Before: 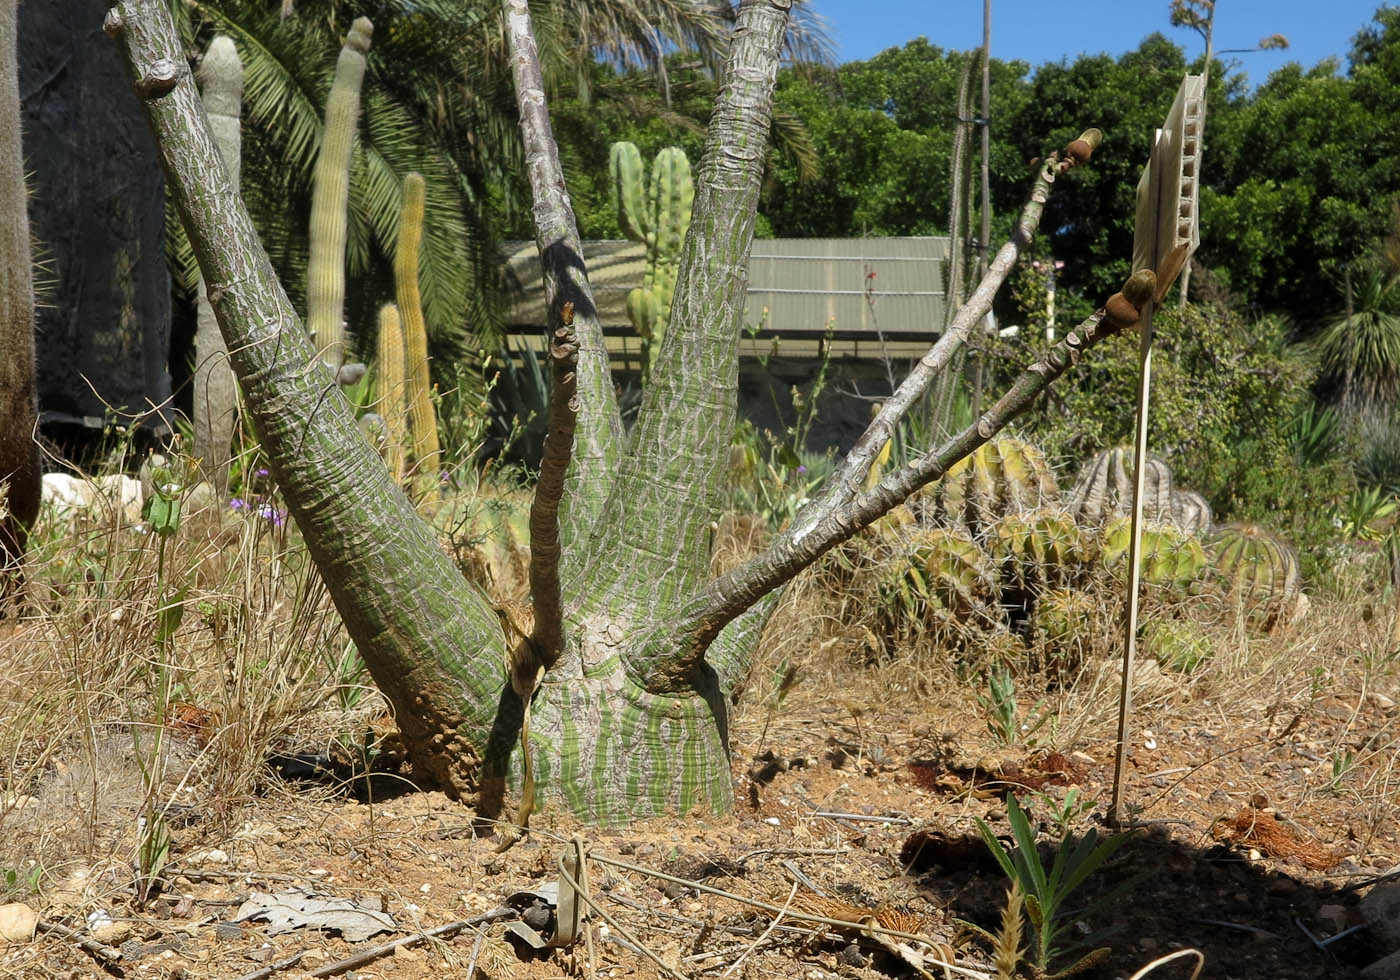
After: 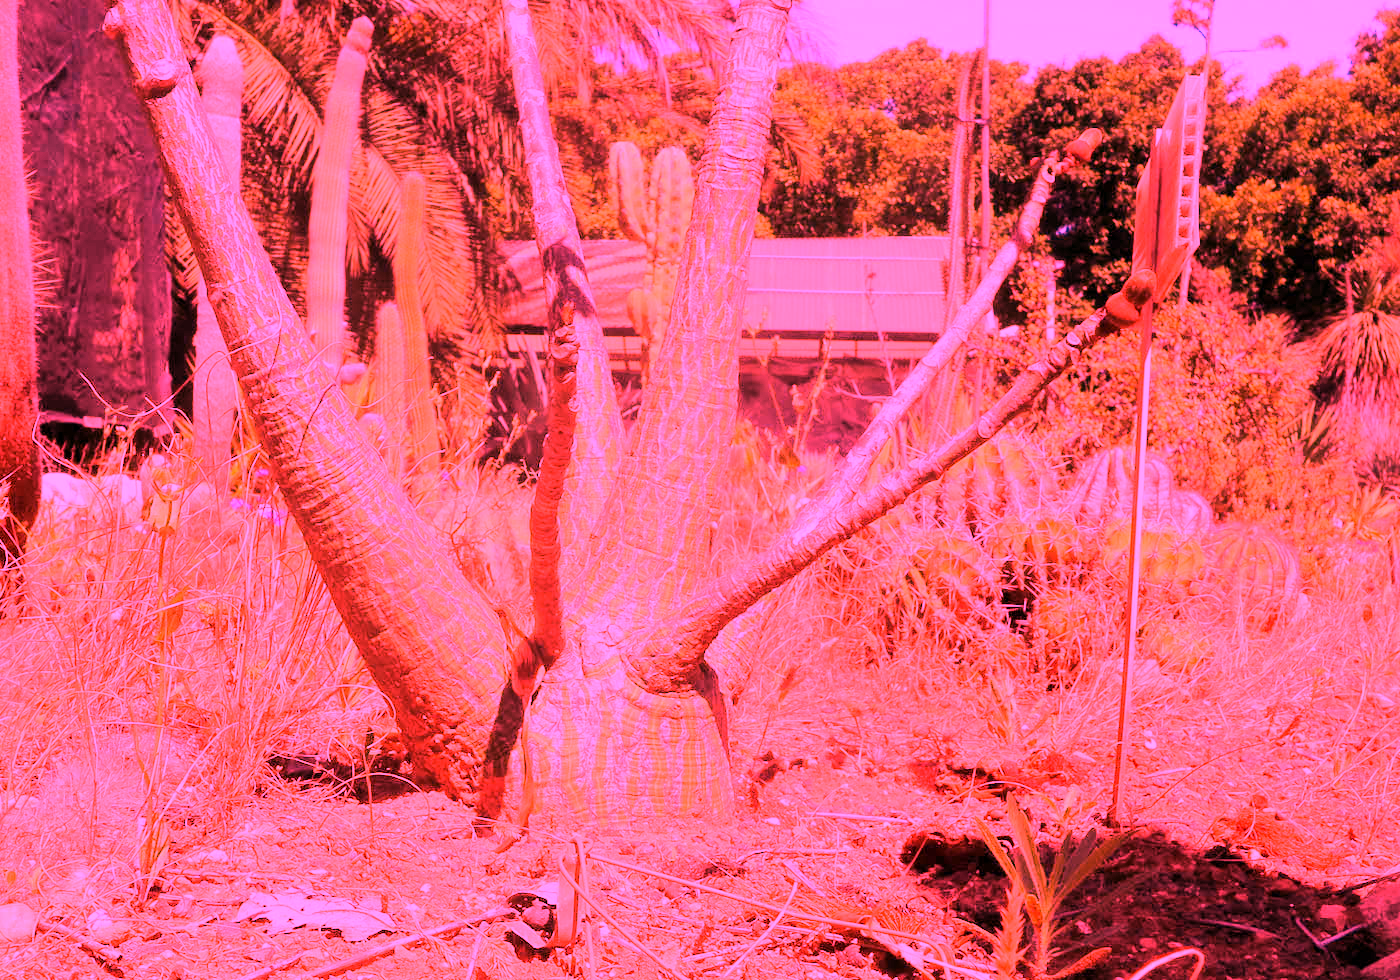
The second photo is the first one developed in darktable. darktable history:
base curve: curves: ch0 [(0, 0) (0.666, 0.806) (1, 1)]
white balance: red 4.26, blue 1.802
